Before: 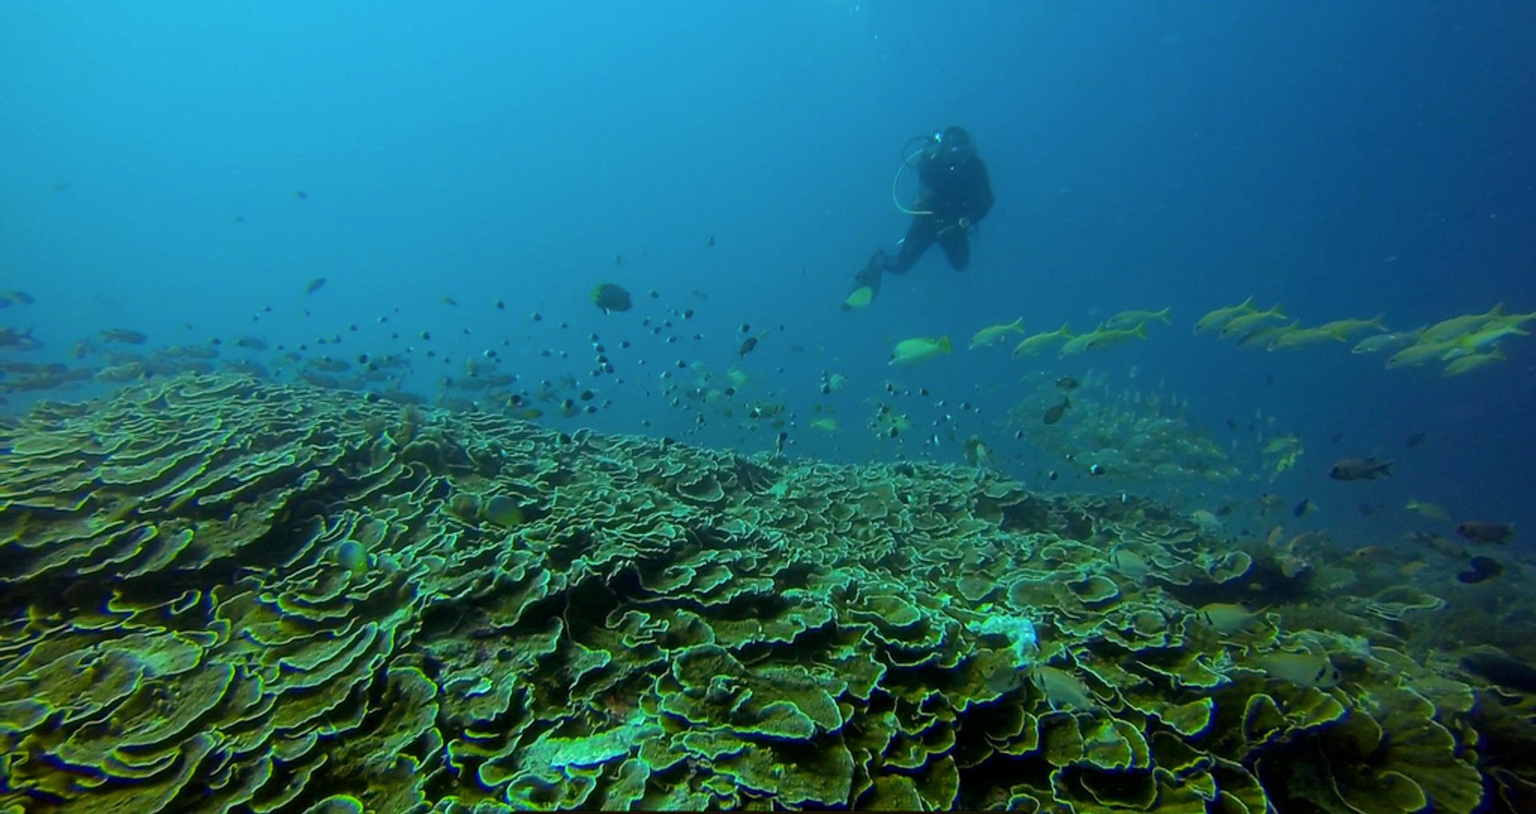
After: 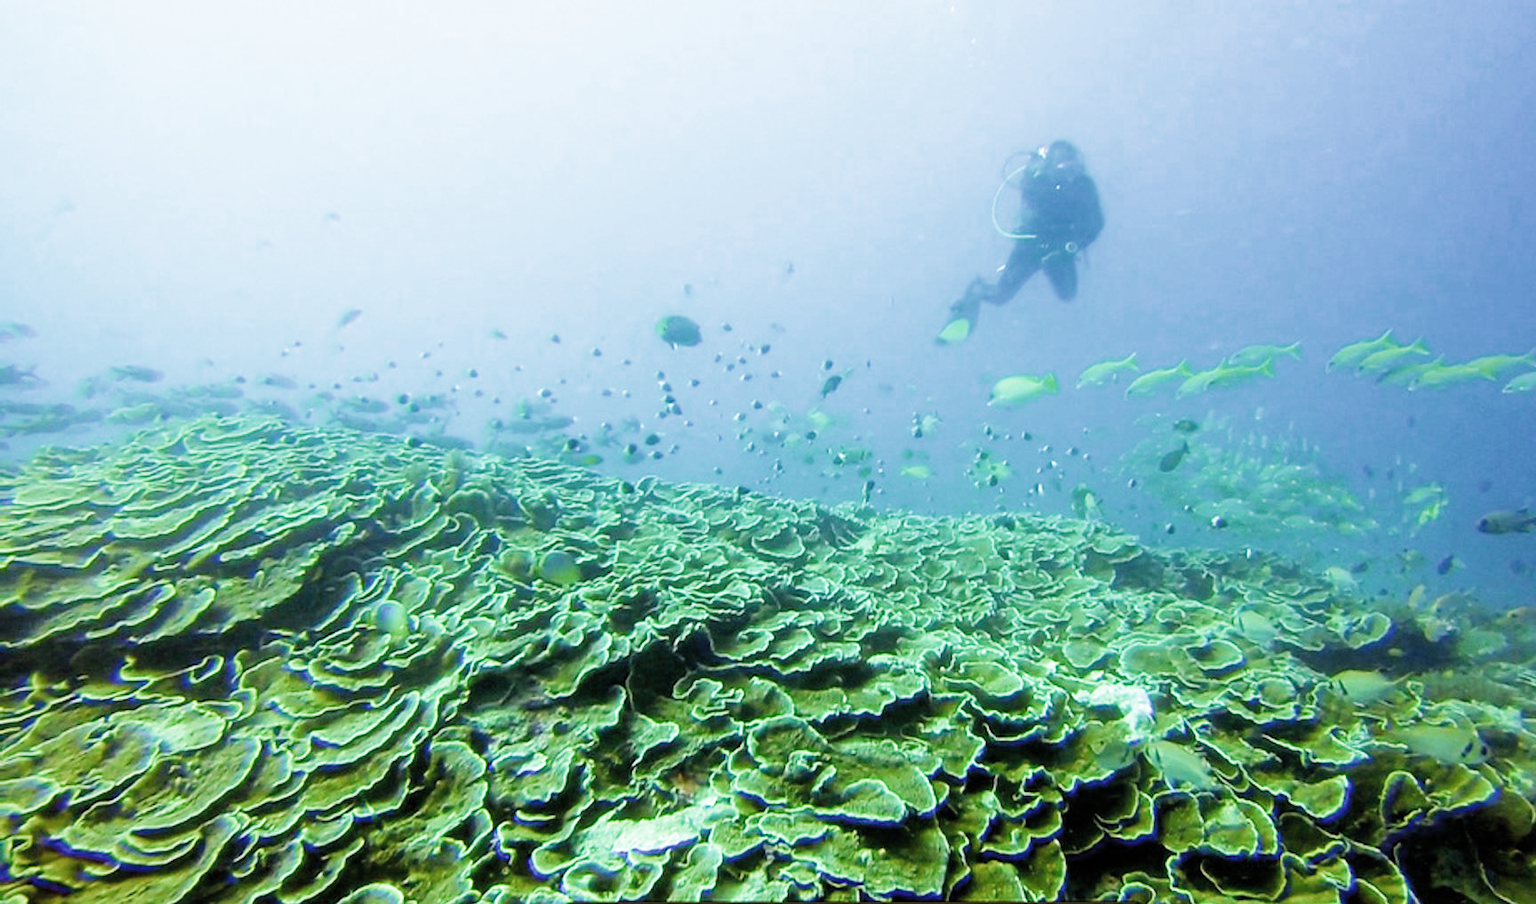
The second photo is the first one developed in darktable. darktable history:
exposure: black level correction 0, exposure 2.121 EV, compensate highlight preservation false
crop: right 9.495%, bottom 0.023%
filmic rgb: black relative exposure -7.65 EV, white relative exposure 4.56 EV, threshold 2.97 EV, hardness 3.61, color science v4 (2020), iterations of high-quality reconstruction 0, enable highlight reconstruction true
